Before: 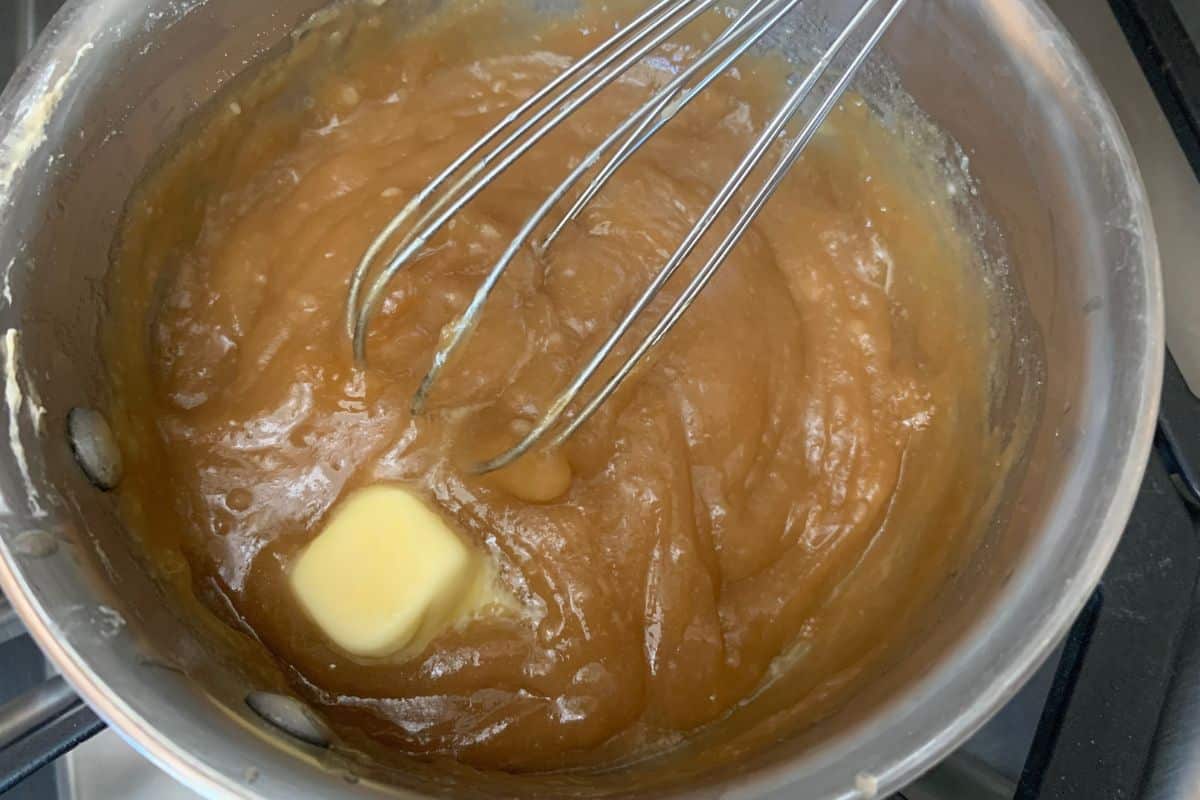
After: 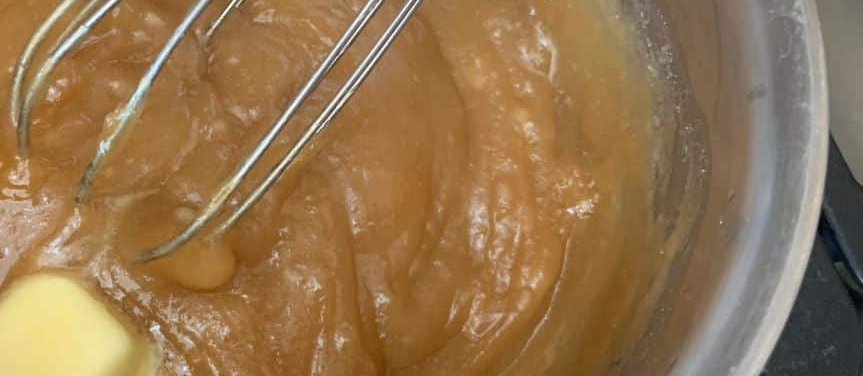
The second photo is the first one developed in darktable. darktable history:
crop and rotate: left 28.068%, top 26.669%, bottom 26.307%
